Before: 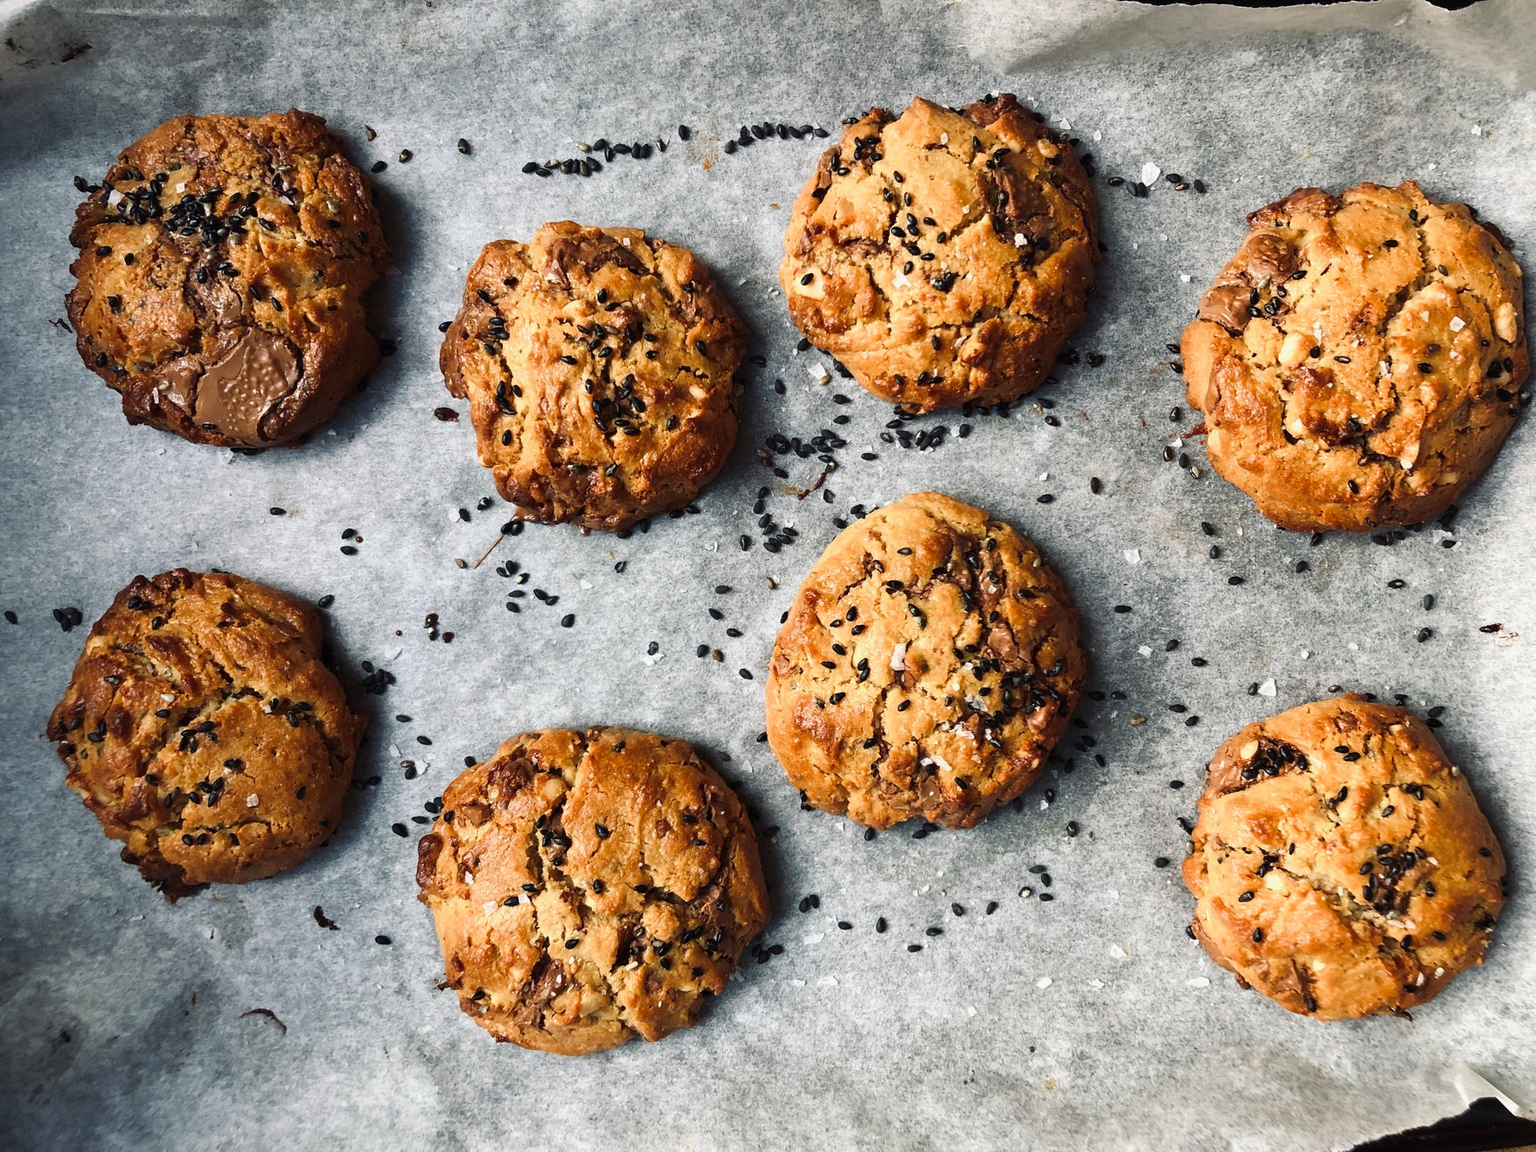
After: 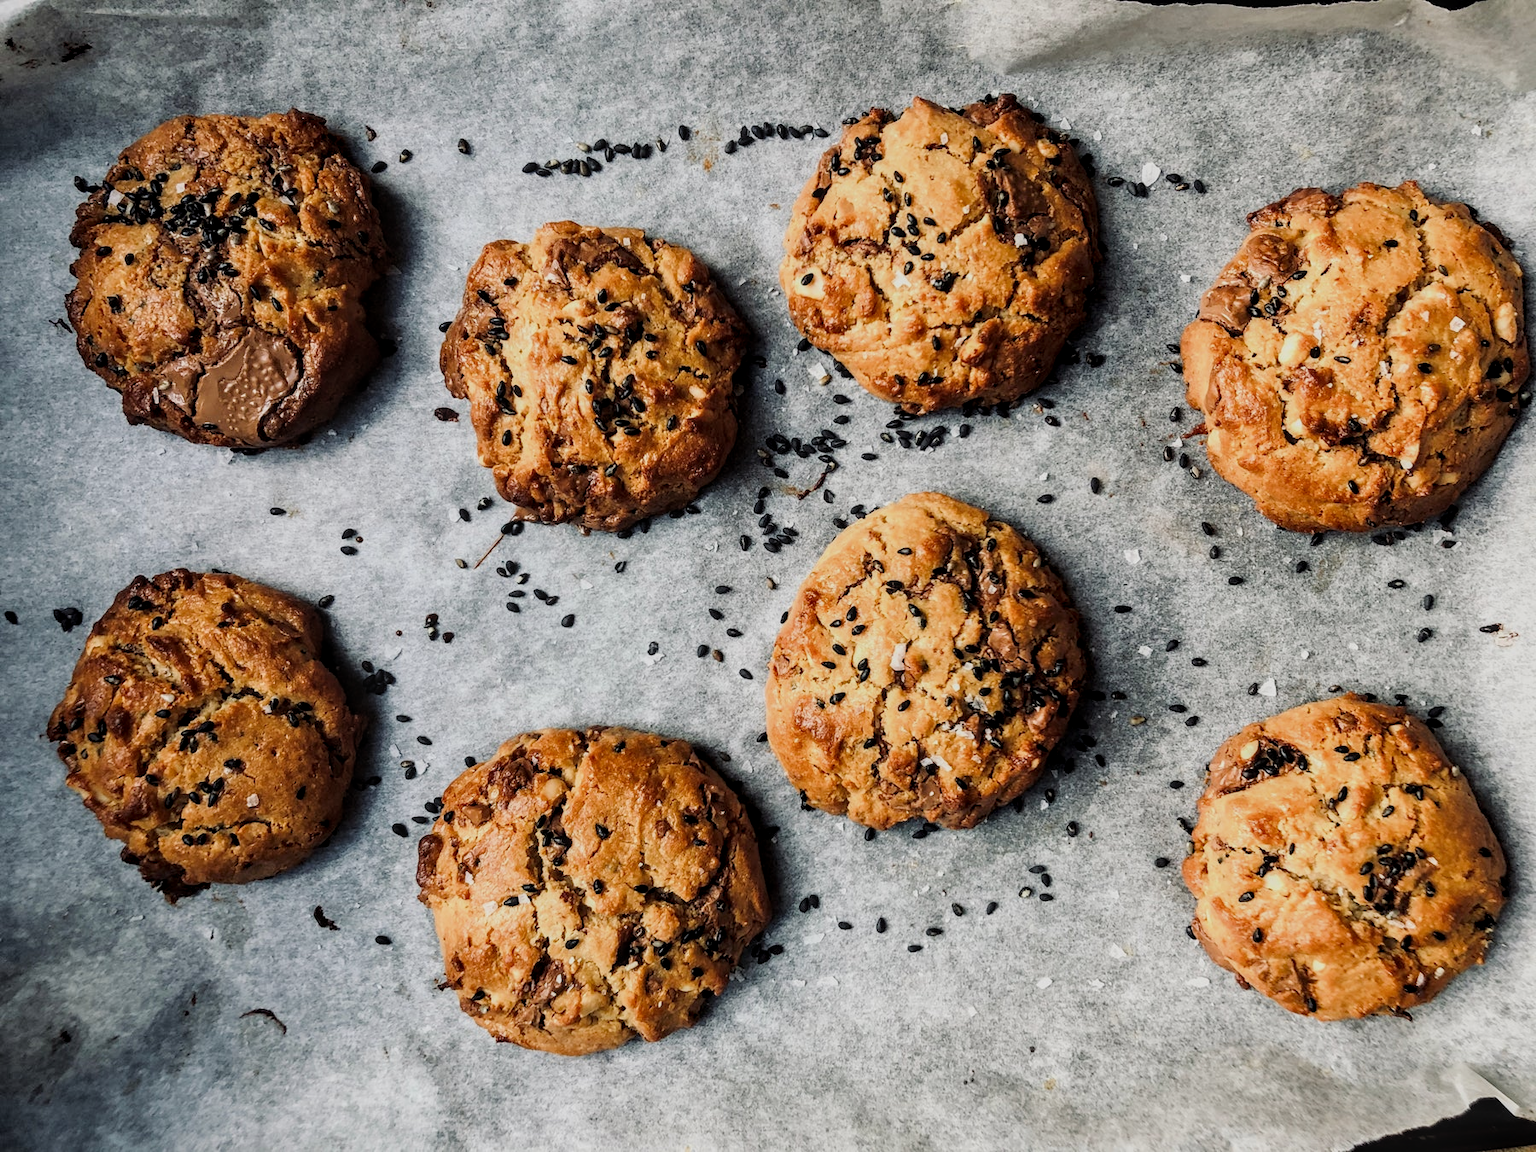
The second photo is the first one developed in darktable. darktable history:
filmic rgb: white relative exposure 3.8 EV, hardness 4.35
local contrast: on, module defaults
